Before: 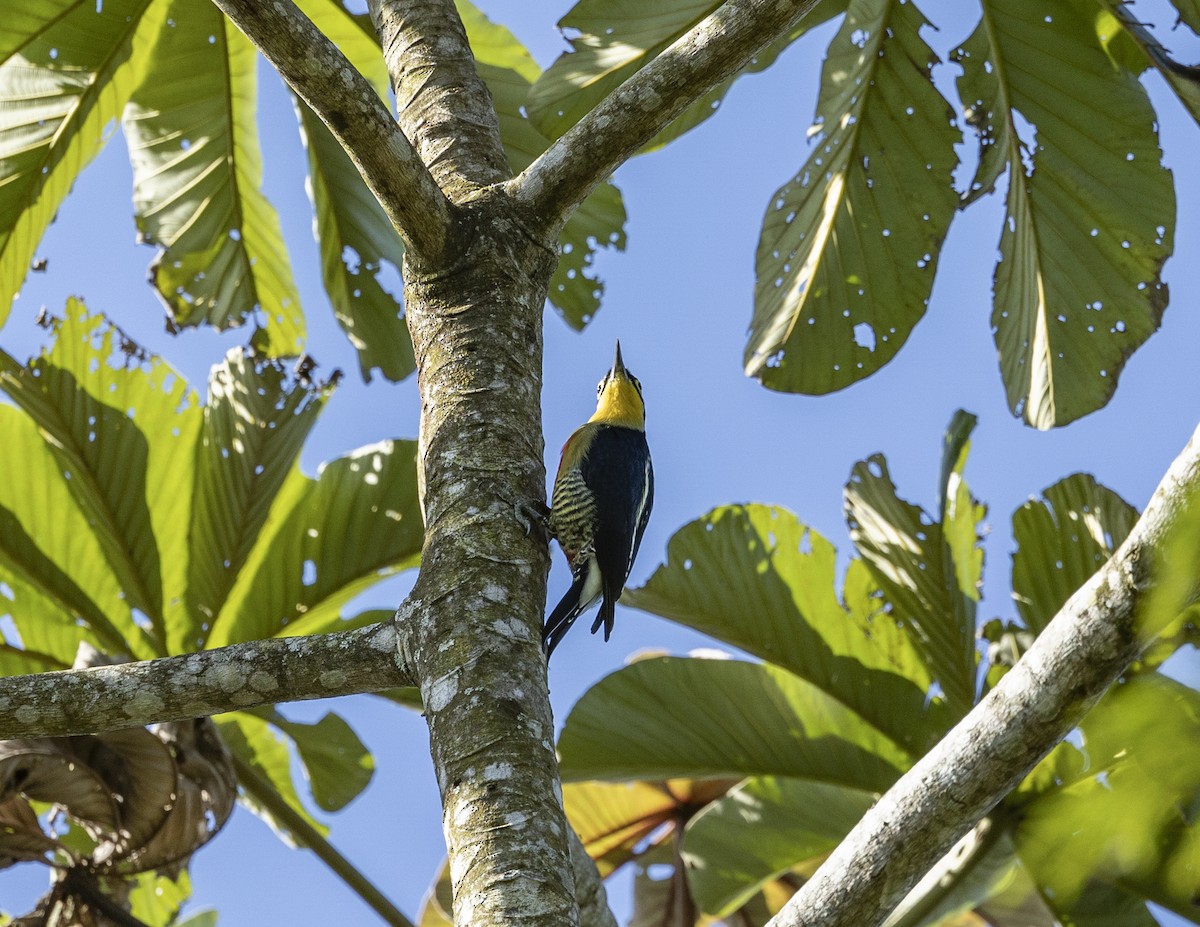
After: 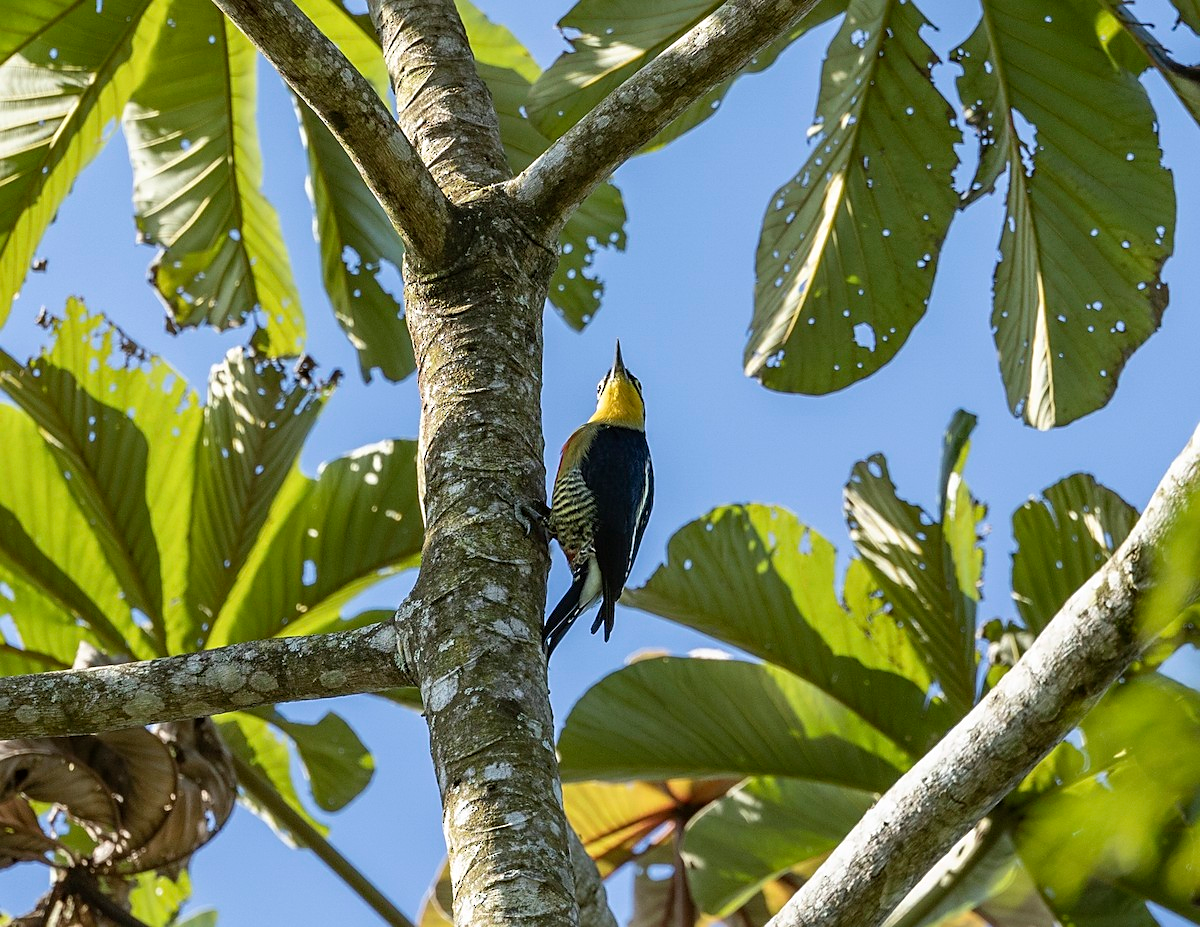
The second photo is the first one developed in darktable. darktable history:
sharpen: radius 1.888, amount 0.406, threshold 1.603
